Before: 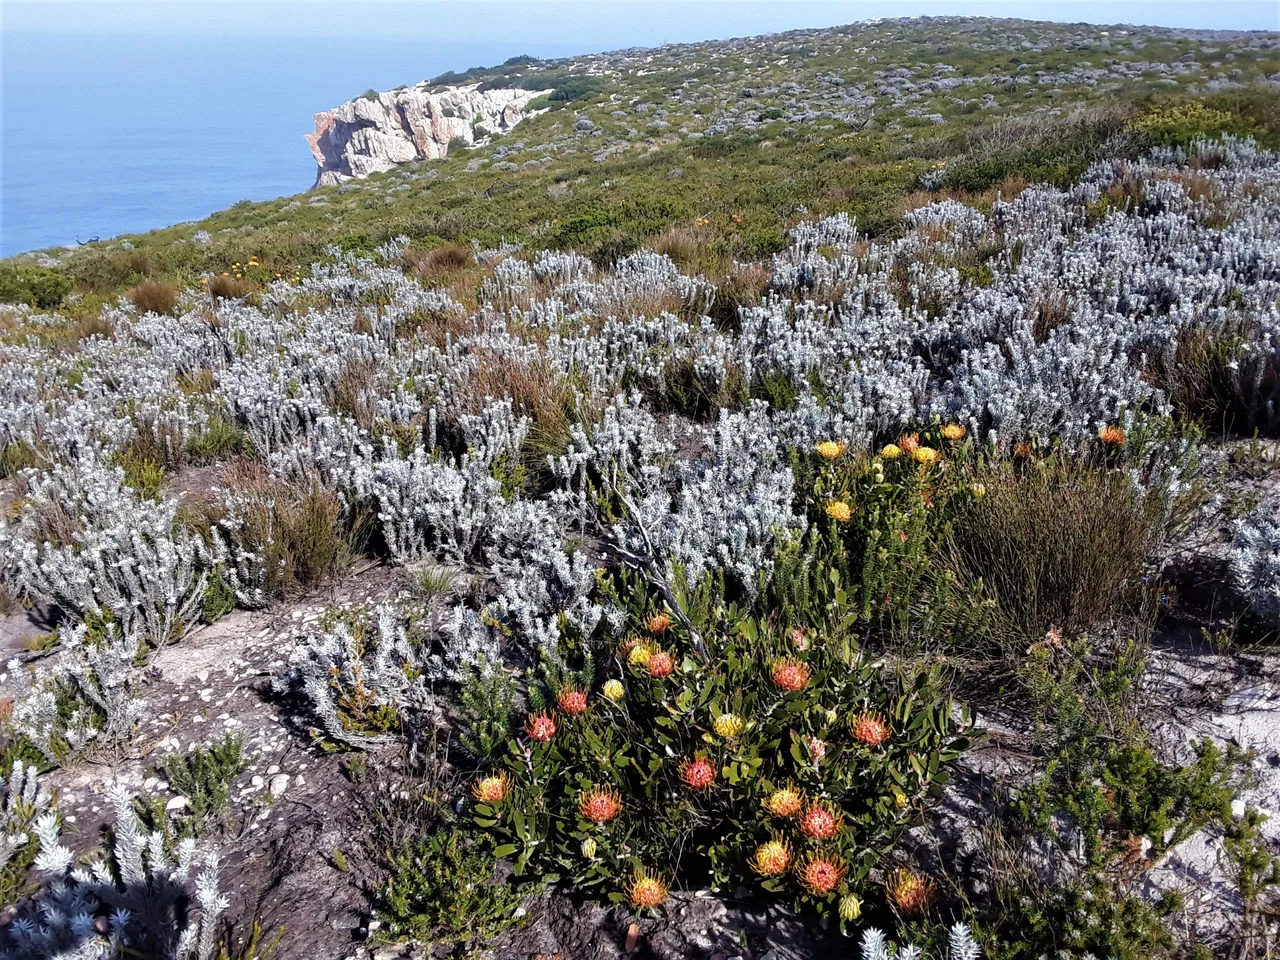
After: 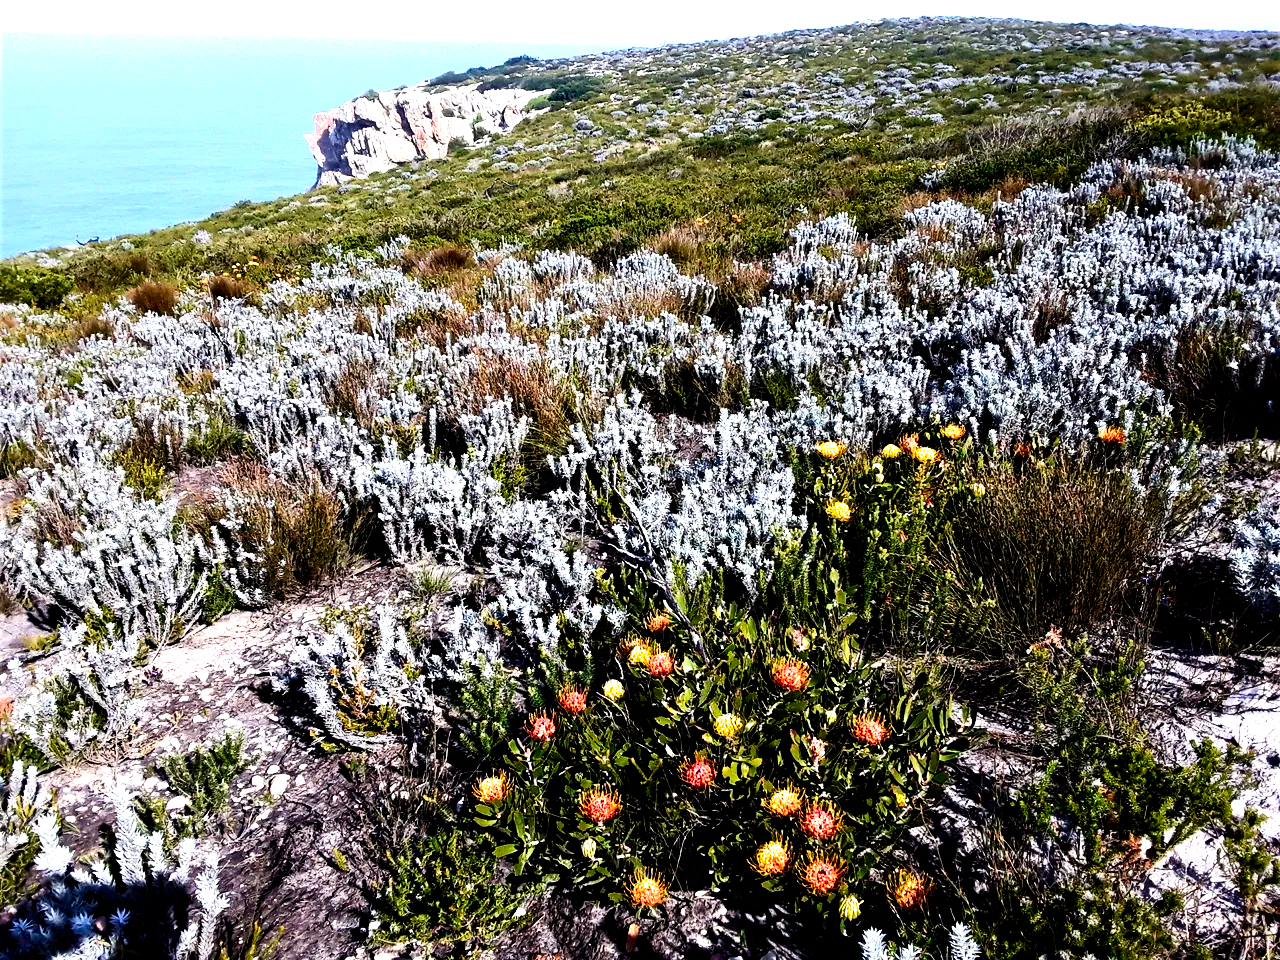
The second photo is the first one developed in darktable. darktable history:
levels: mode automatic, levels [0, 0.281, 0.562]
contrast brightness saturation: contrast 0.241, brightness 0.092
filmic rgb: black relative exposure -8.28 EV, white relative exposure 2.21 EV, hardness 7.07, latitude 84.98%, contrast 1.711, highlights saturation mix -4.15%, shadows ↔ highlights balance -2.86%, add noise in highlights 0.001, preserve chrominance no, color science v3 (2019), use custom middle-gray values true, iterations of high-quality reconstruction 0, contrast in highlights soft
